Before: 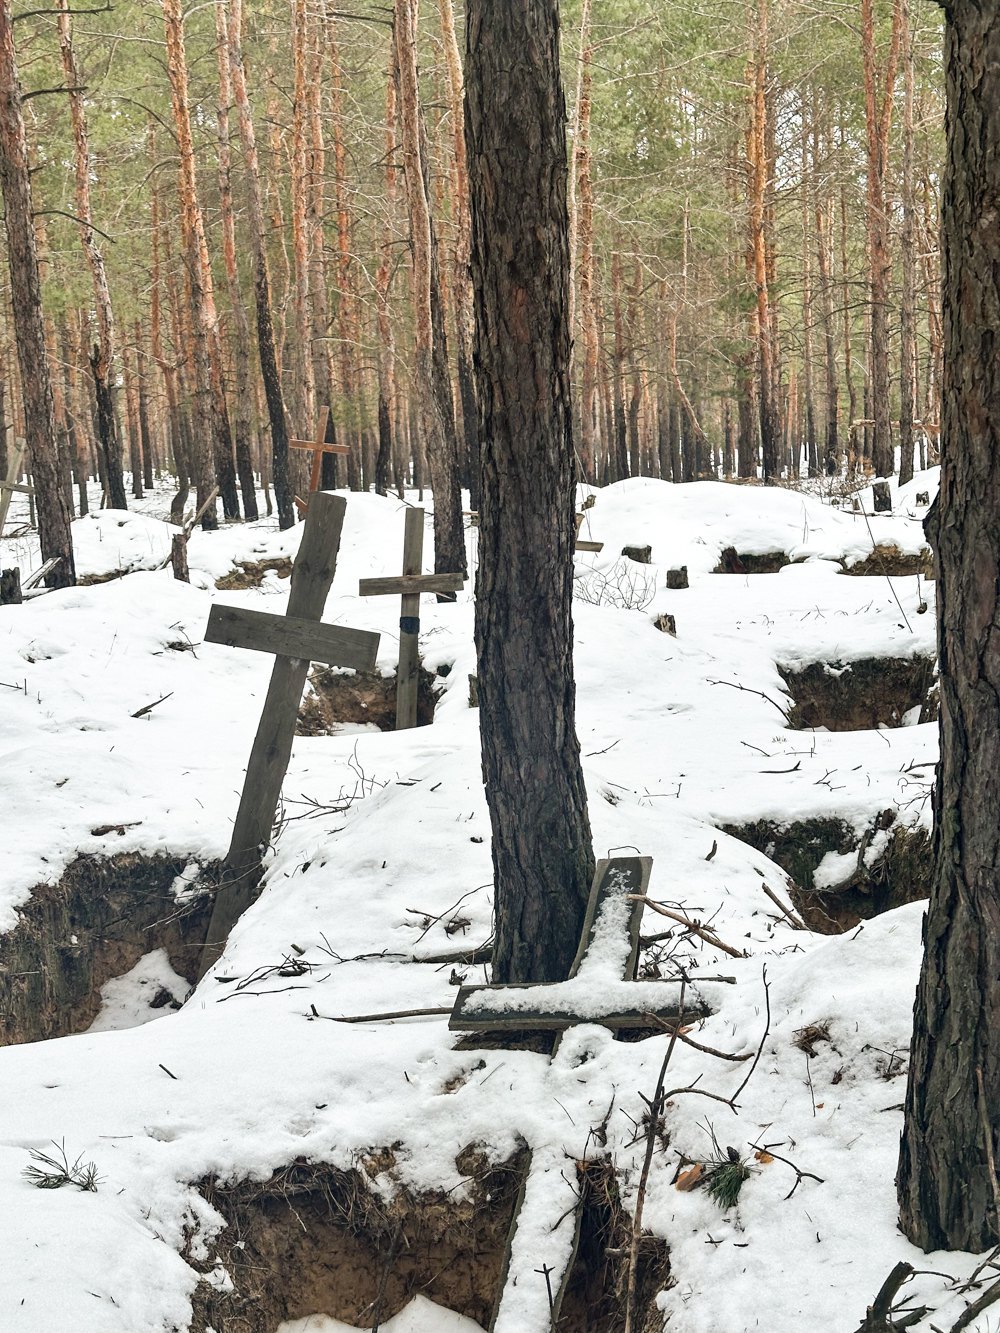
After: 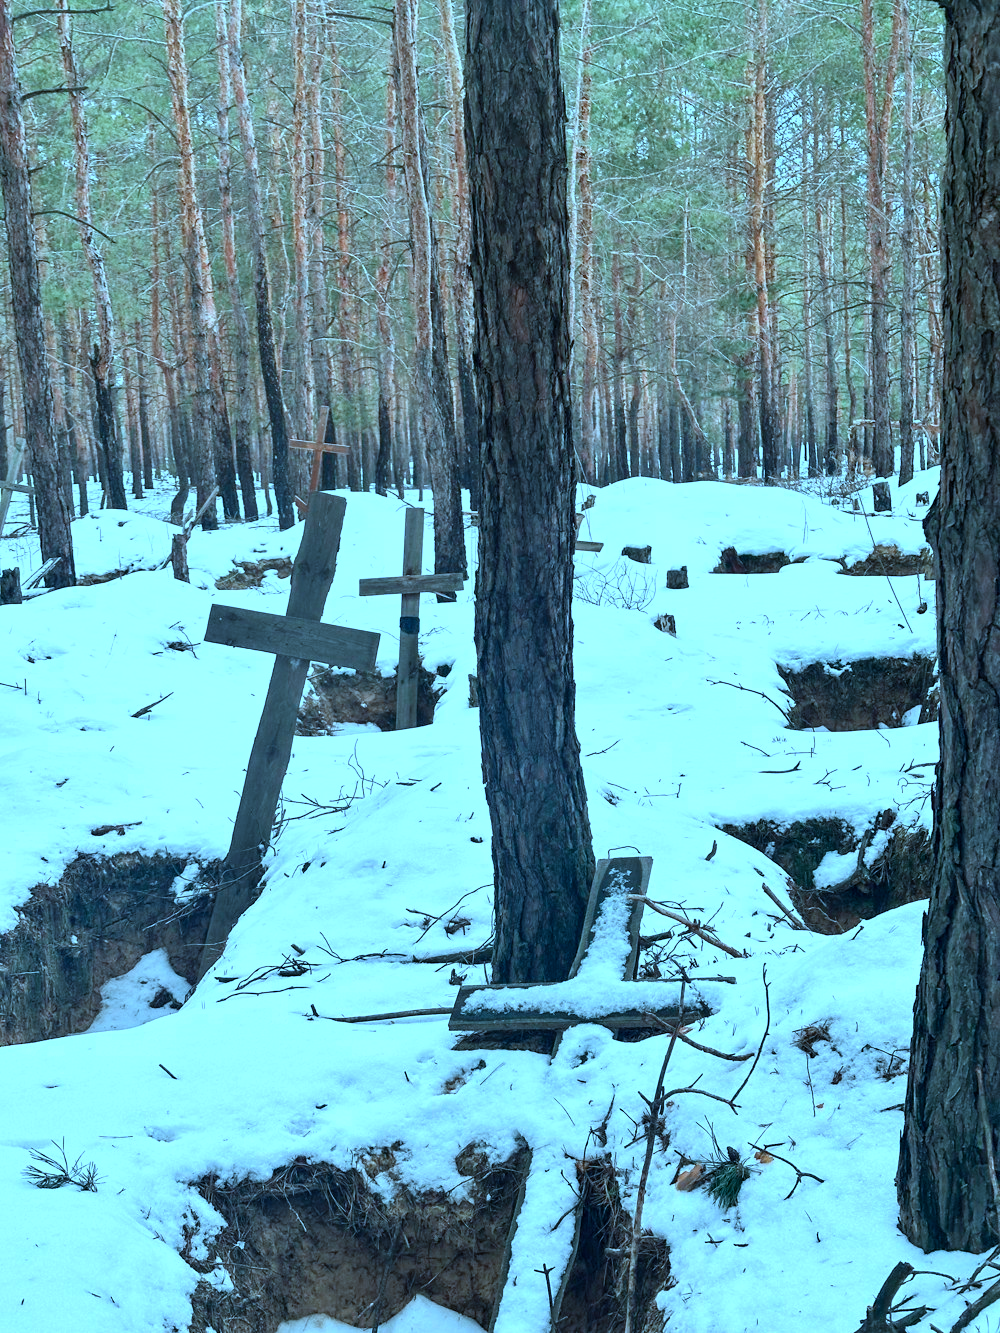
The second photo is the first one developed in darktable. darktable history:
color calibration: illuminant custom, x 0.434, y 0.394, temperature 3129.4 K
color correction: highlights b* 0.038
